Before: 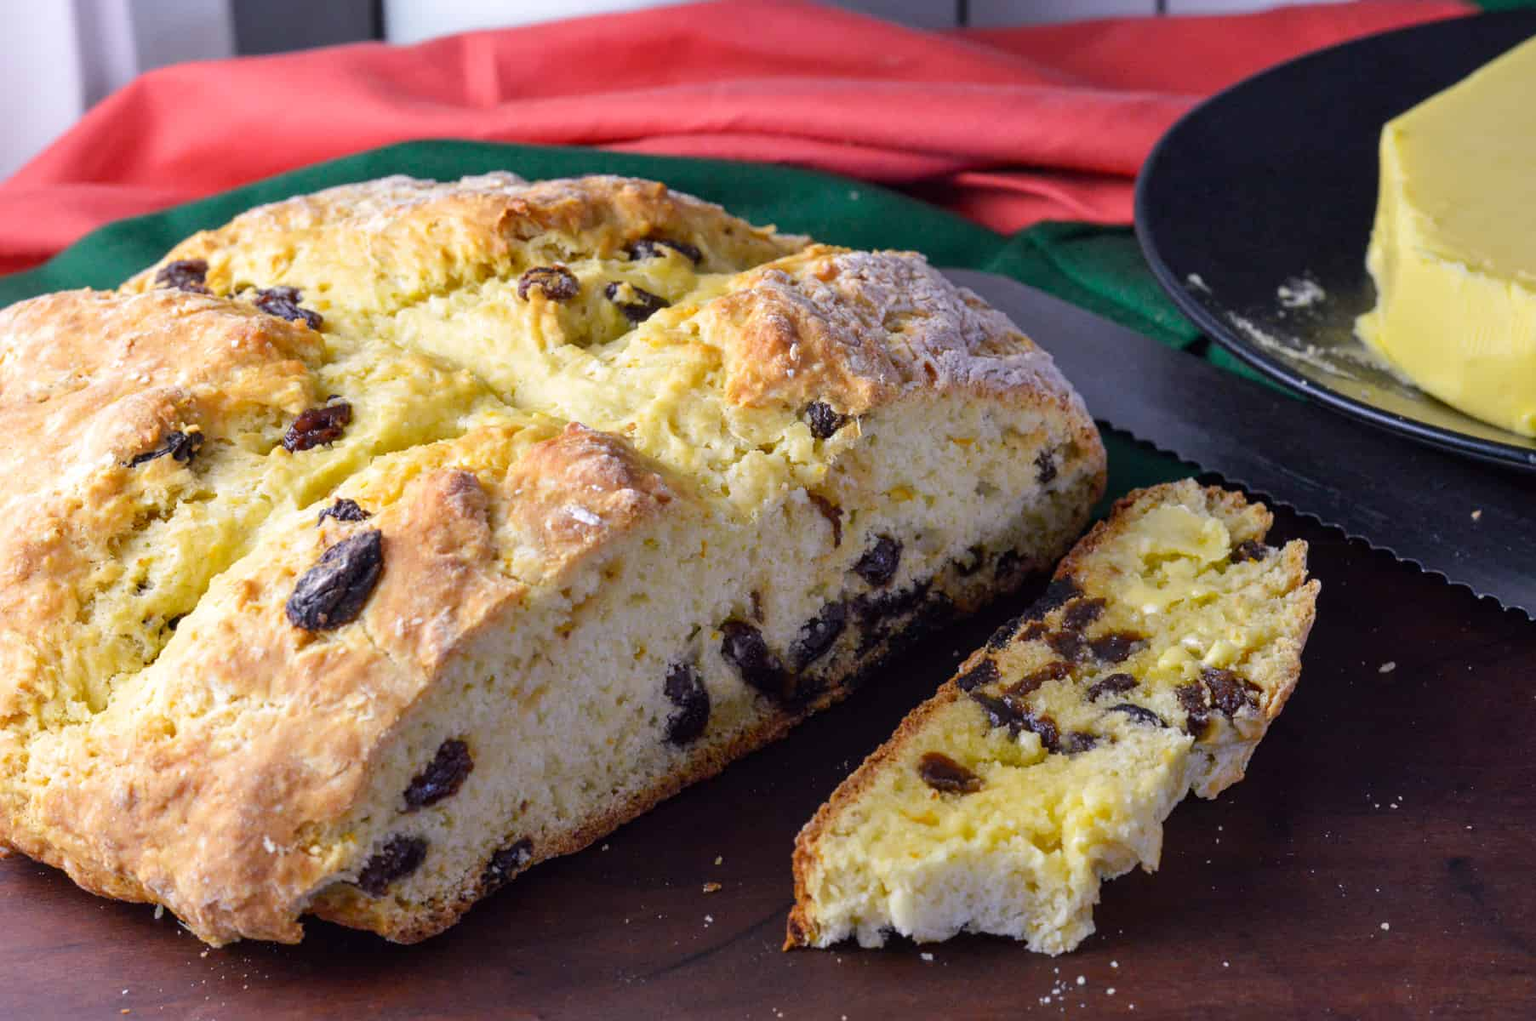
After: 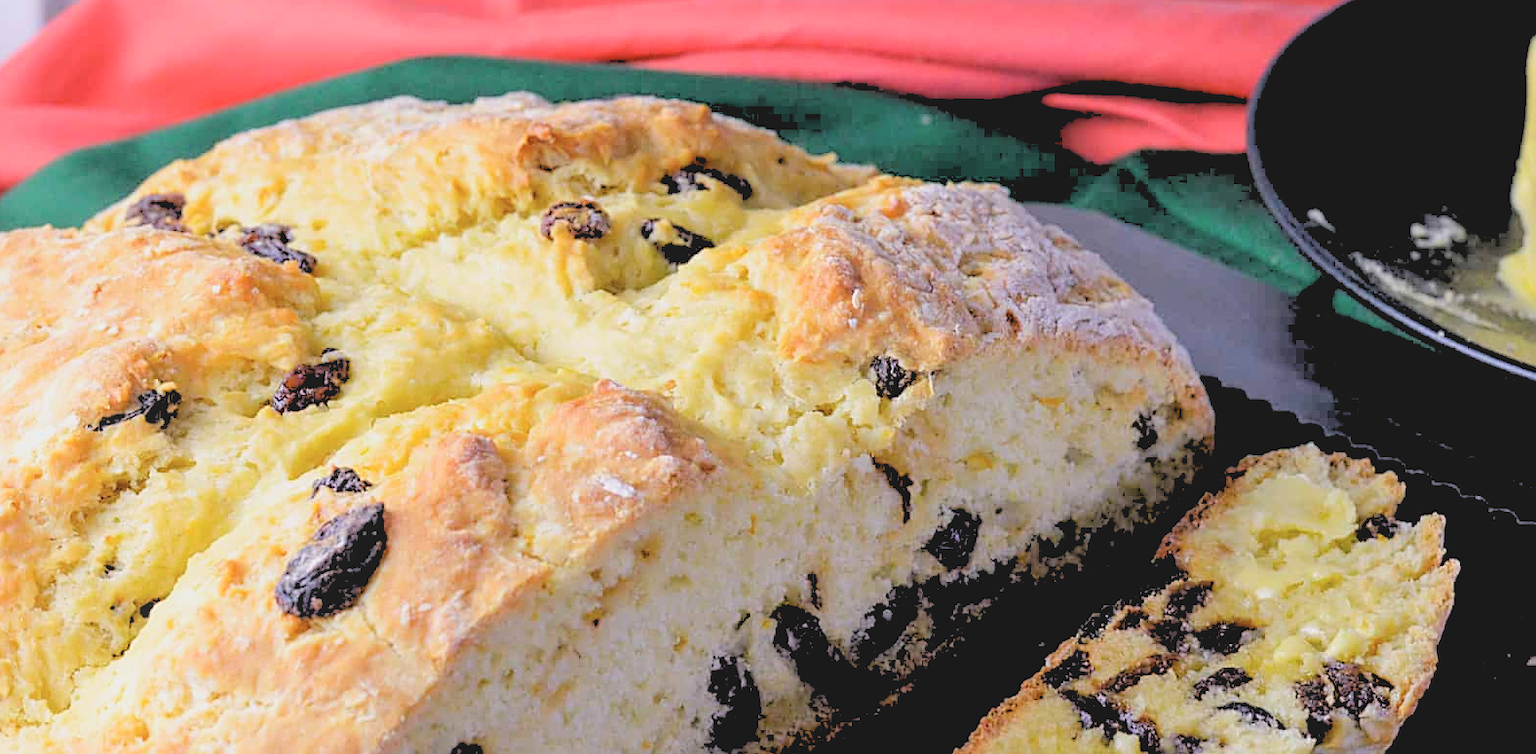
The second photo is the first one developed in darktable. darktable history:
crop: left 3.015%, top 8.969%, right 9.647%, bottom 26.457%
rgb levels: levels [[0.027, 0.429, 0.996], [0, 0.5, 1], [0, 0.5, 1]]
sharpen: on, module defaults
contrast brightness saturation: contrast -0.15, brightness 0.05, saturation -0.12
bloom: size 15%, threshold 97%, strength 7%
